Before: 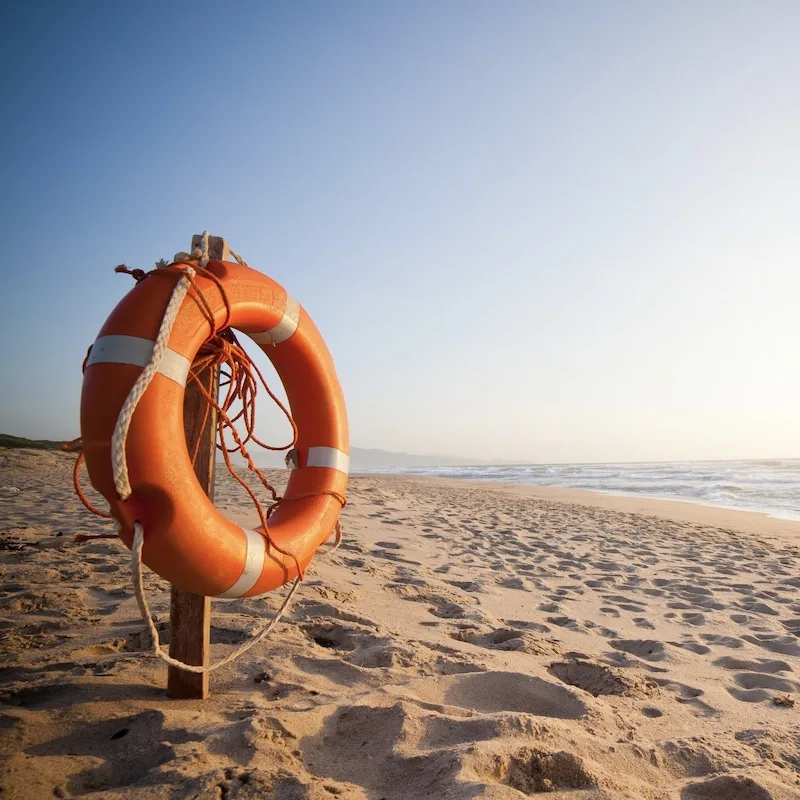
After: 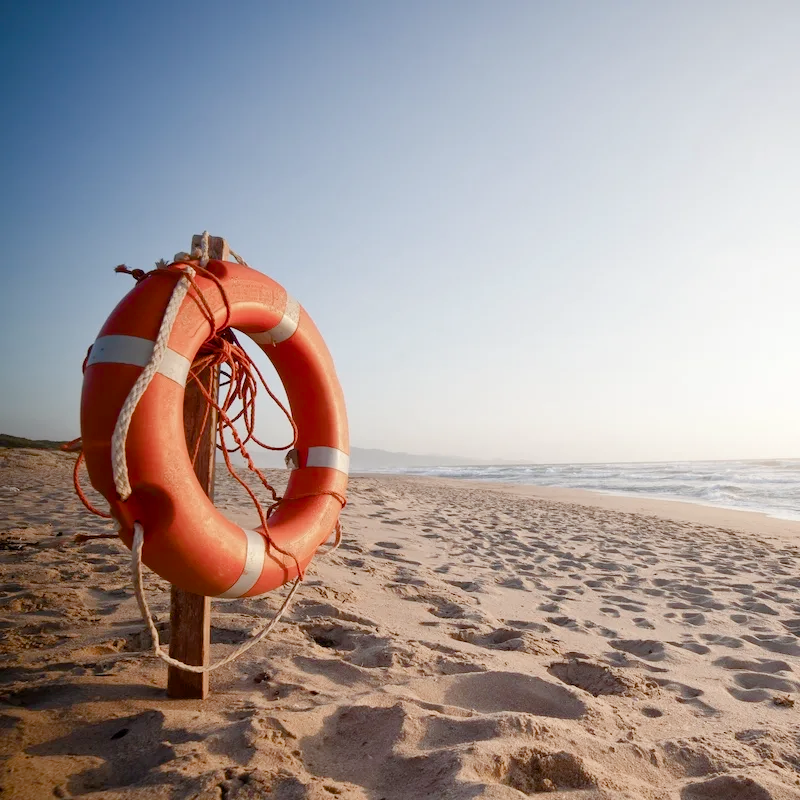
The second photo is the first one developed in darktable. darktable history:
color balance rgb: linear chroma grading › shadows -1.999%, linear chroma grading › highlights -14.884%, linear chroma grading › global chroma -9.549%, linear chroma grading › mid-tones -9.775%, perceptual saturation grading › global saturation 20%, perceptual saturation grading › highlights -49.016%, perceptual saturation grading › shadows 25.789%
